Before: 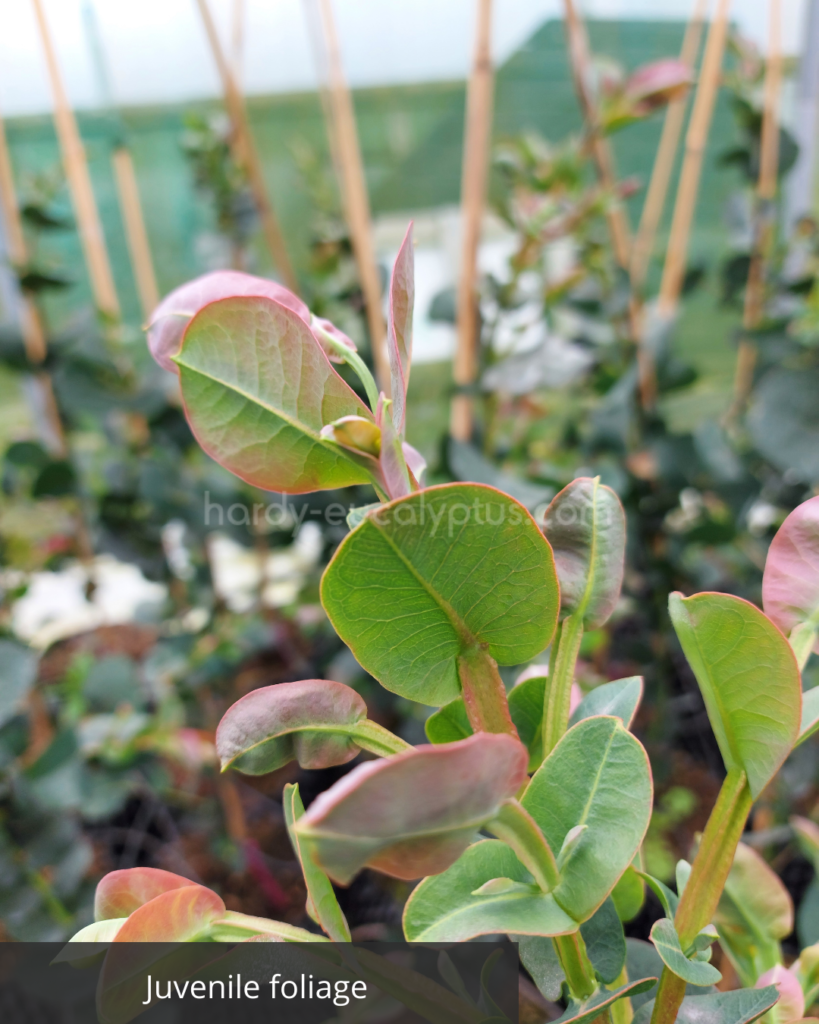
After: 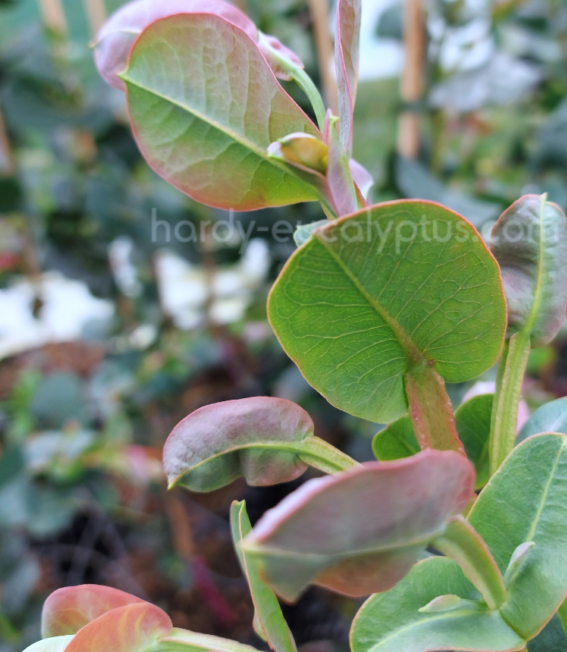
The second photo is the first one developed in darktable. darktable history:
crop: left 6.488%, top 27.668%, right 24.183%, bottom 8.656%
white balance: red 0.974, blue 1.044
color correction: highlights a* -0.772, highlights b* -8.92
